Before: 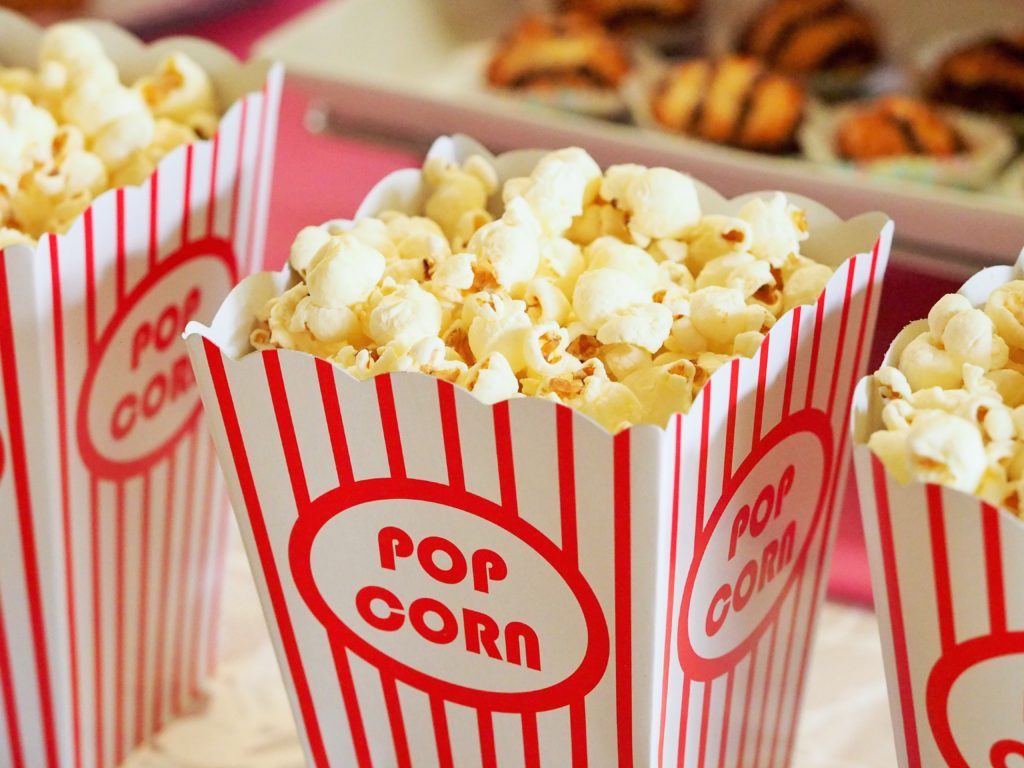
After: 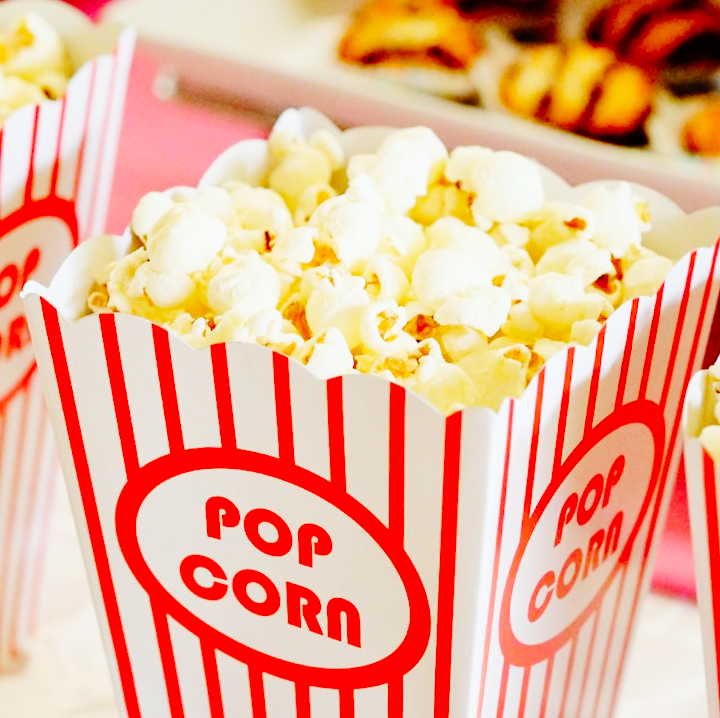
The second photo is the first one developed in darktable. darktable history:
base curve: curves: ch0 [(0, 0) (0.036, 0.01) (0.123, 0.254) (0.258, 0.504) (0.507, 0.748) (1, 1)], preserve colors none
crop and rotate: angle -2.97°, left 13.909%, top 0.032%, right 10.996%, bottom 0.03%
